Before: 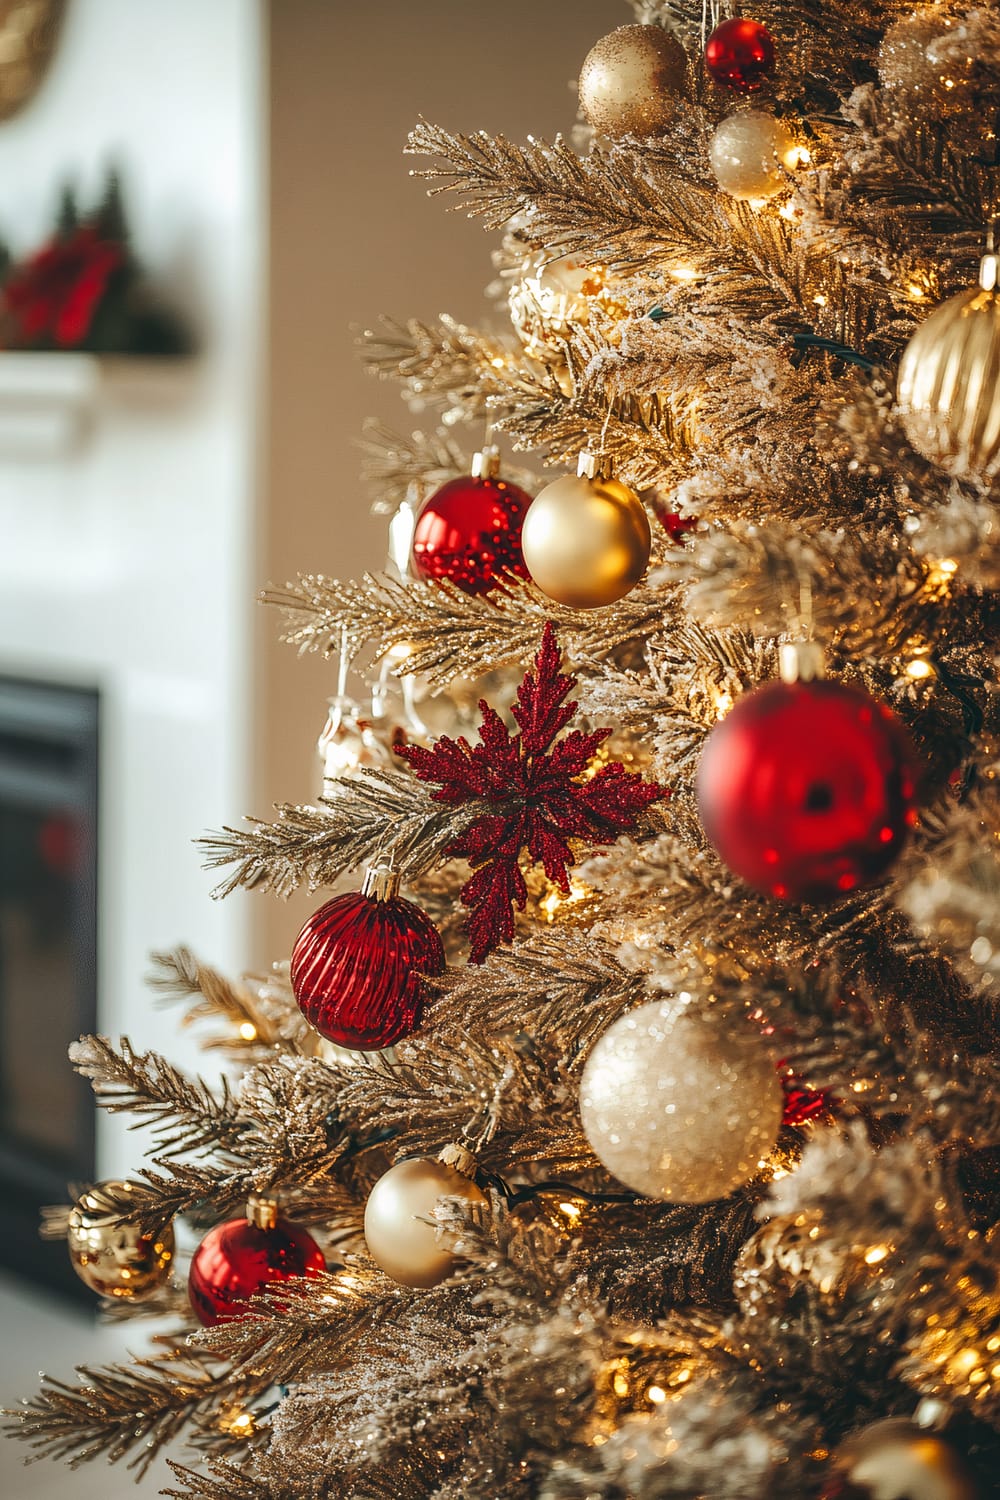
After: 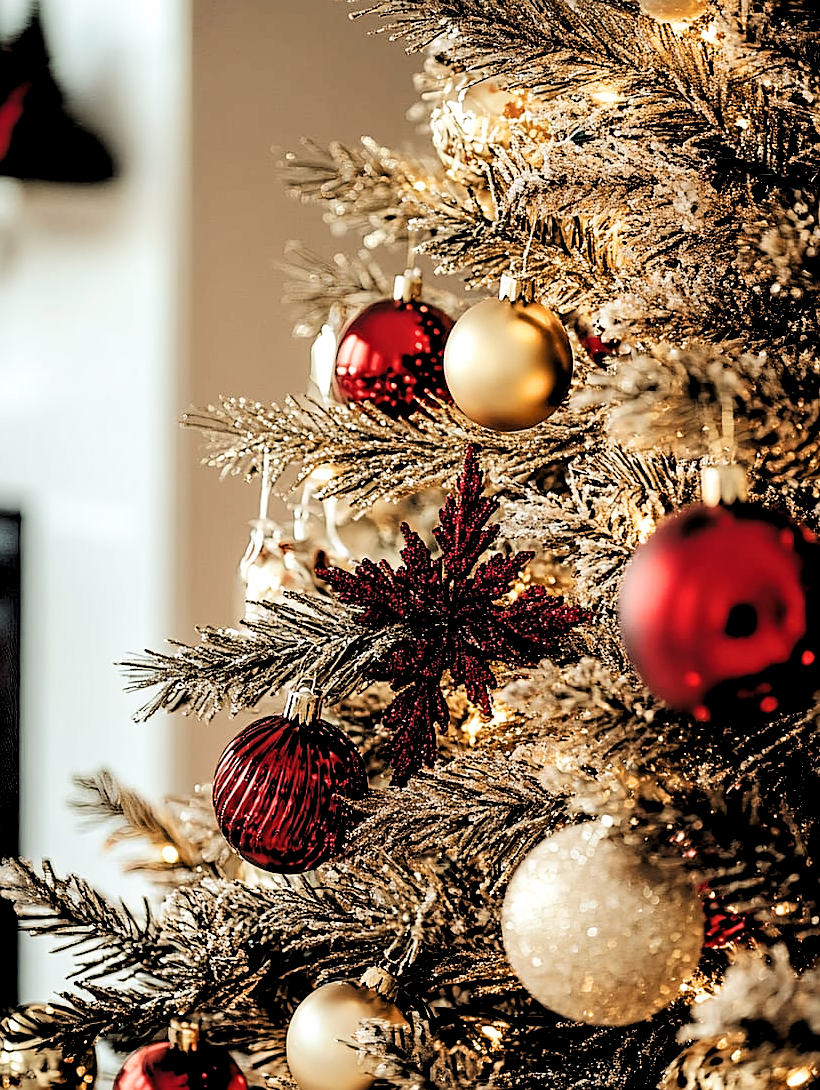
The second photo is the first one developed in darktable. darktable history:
crop: left 7.801%, top 11.85%, right 10.122%, bottom 15.425%
filmic rgb: middle gray luminance 13.46%, black relative exposure -1.96 EV, white relative exposure 3.11 EV, target black luminance 0%, hardness 1.78, latitude 58.91%, contrast 1.733, highlights saturation mix 5.83%, shadows ↔ highlights balance -36.84%
levels: levels [0.026, 0.507, 0.987]
sharpen: on, module defaults
